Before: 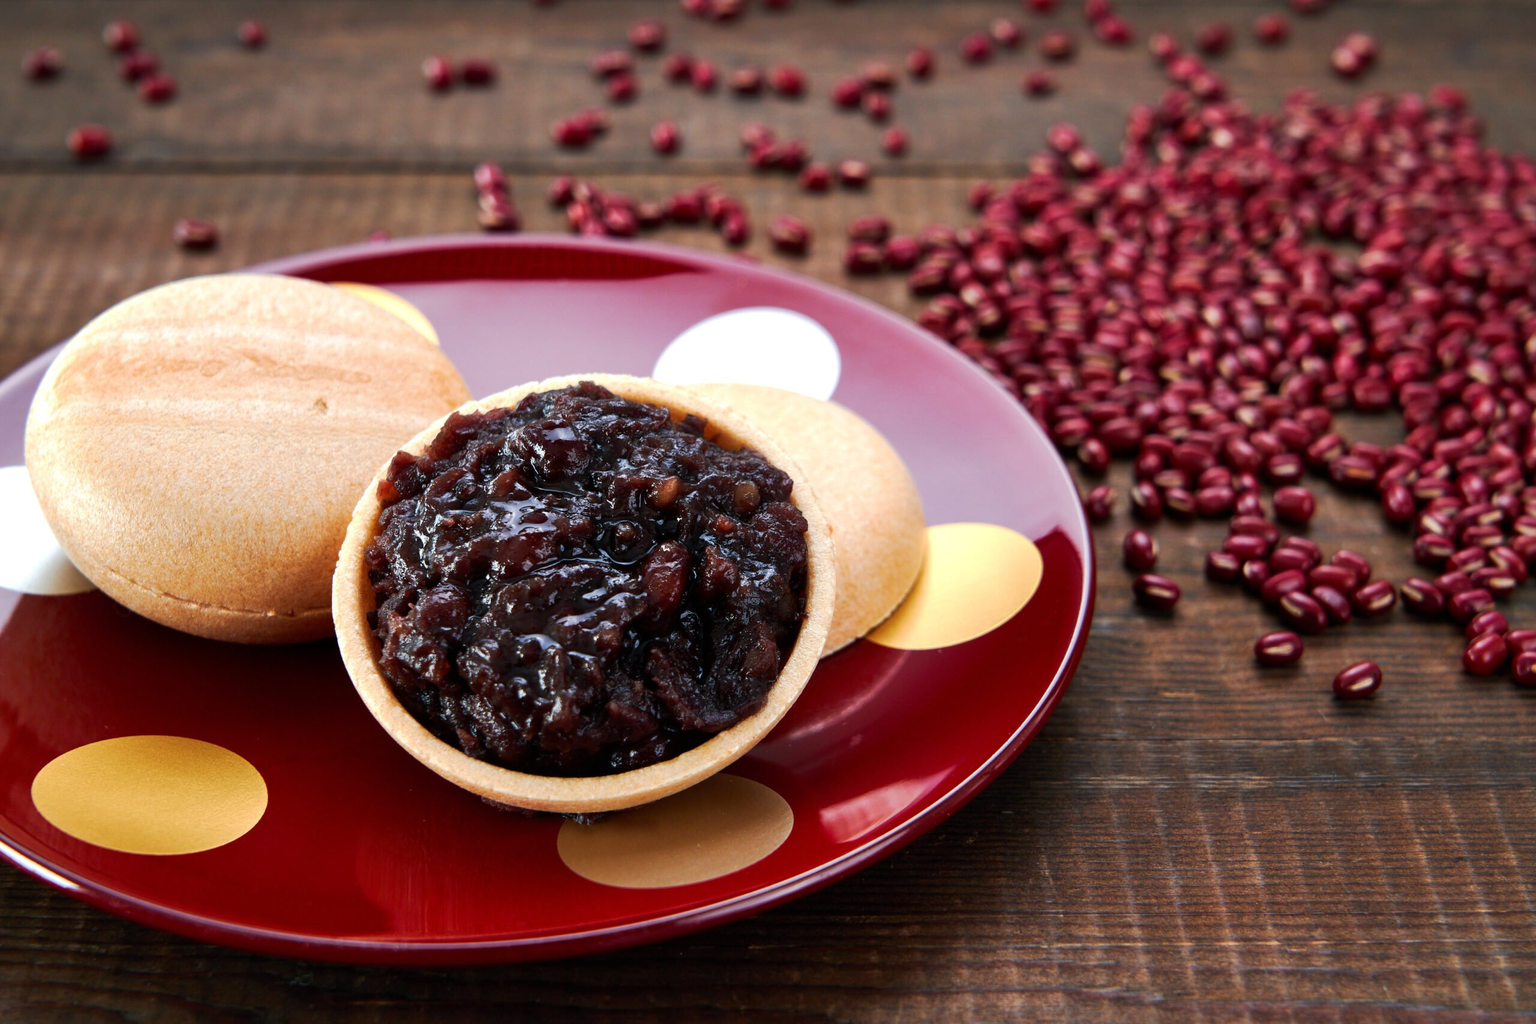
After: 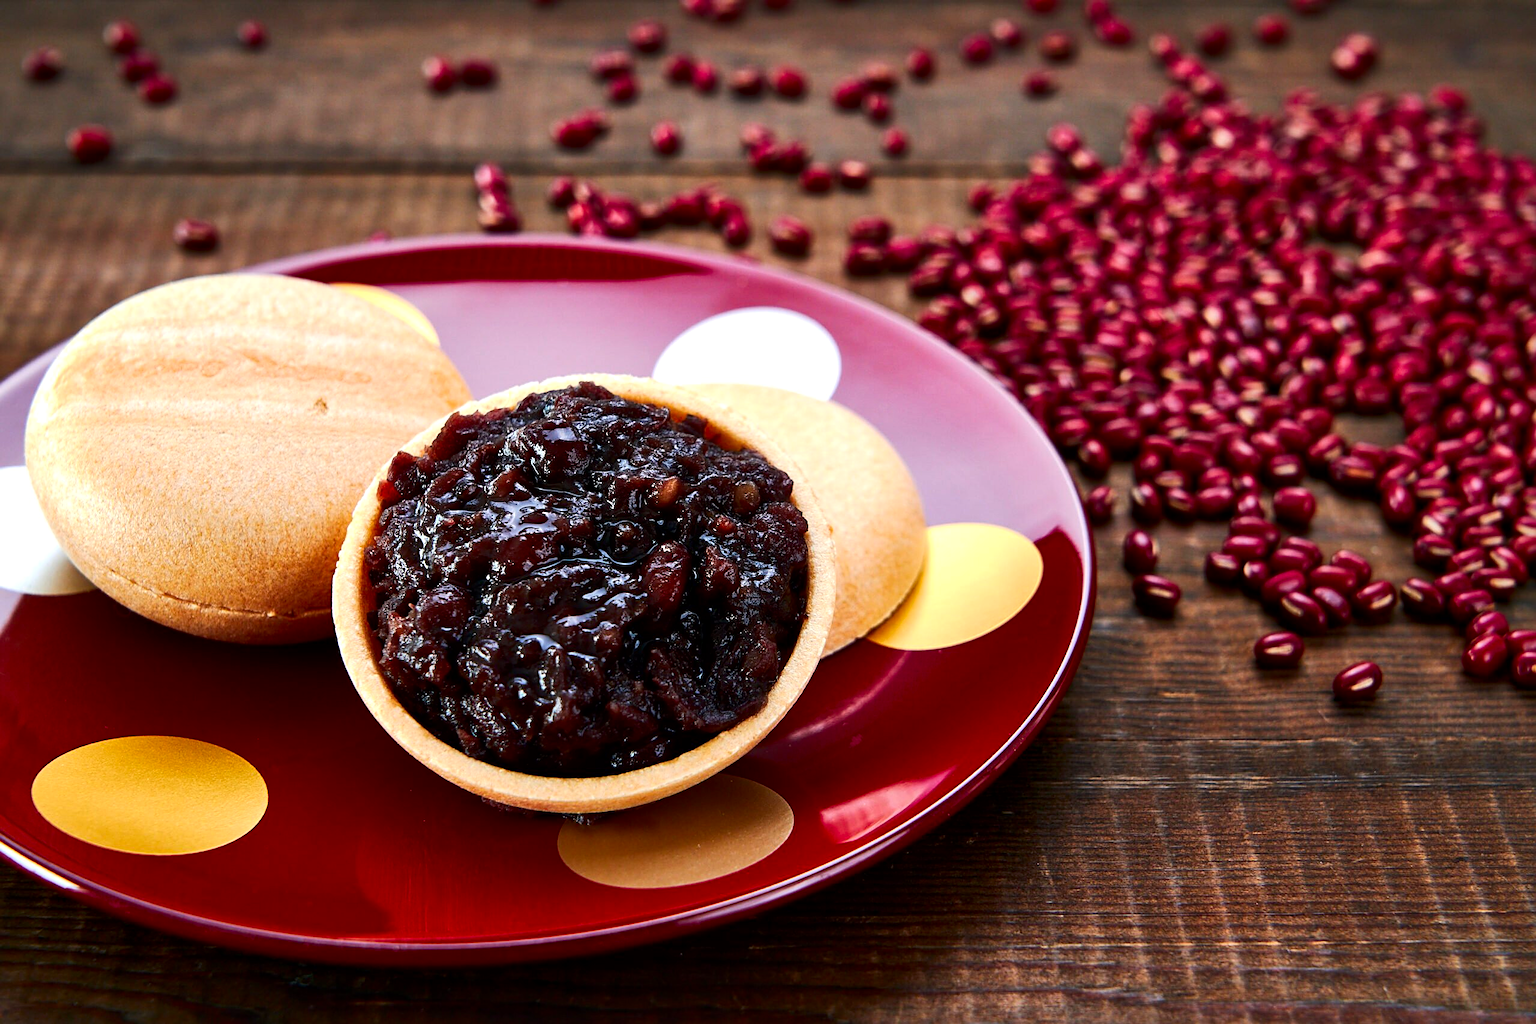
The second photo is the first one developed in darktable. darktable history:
contrast brightness saturation: contrast 0.18, saturation 0.3
sharpen: on, module defaults
local contrast: mode bilateral grid, contrast 25, coarseness 50, detail 123%, midtone range 0.2
